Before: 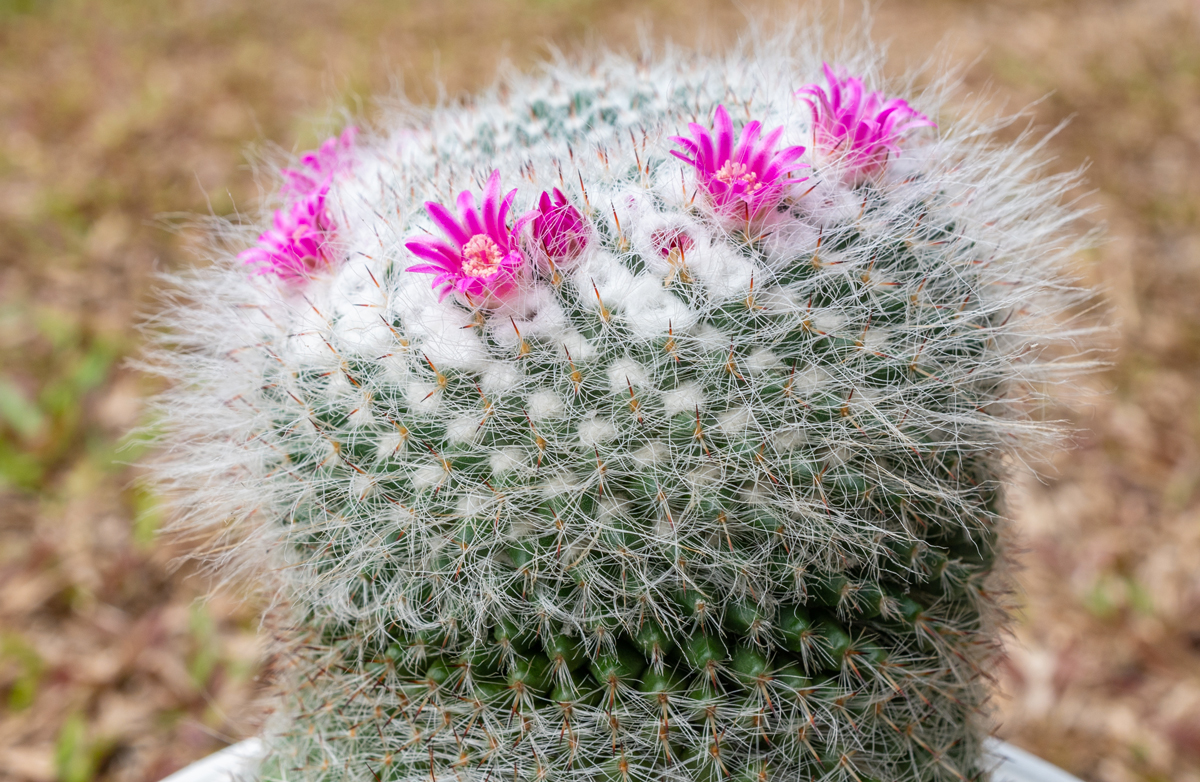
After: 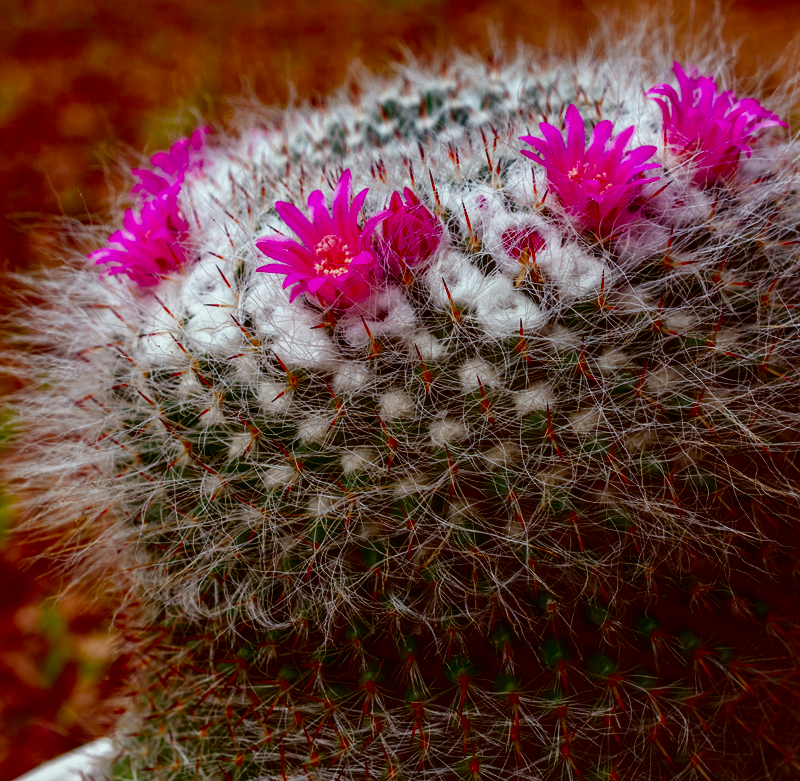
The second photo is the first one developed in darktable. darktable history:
crop and rotate: left 12.46%, right 20.823%
contrast brightness saturation: brightness -0.984, saturation 1
color correction: highlights a* -7.04, highlights b* -0.179, shadows a* 20.62, shadows b* 11.15
local contrast: highlights 61%, shadows 113%, detail 107%, midtone range 0.536
